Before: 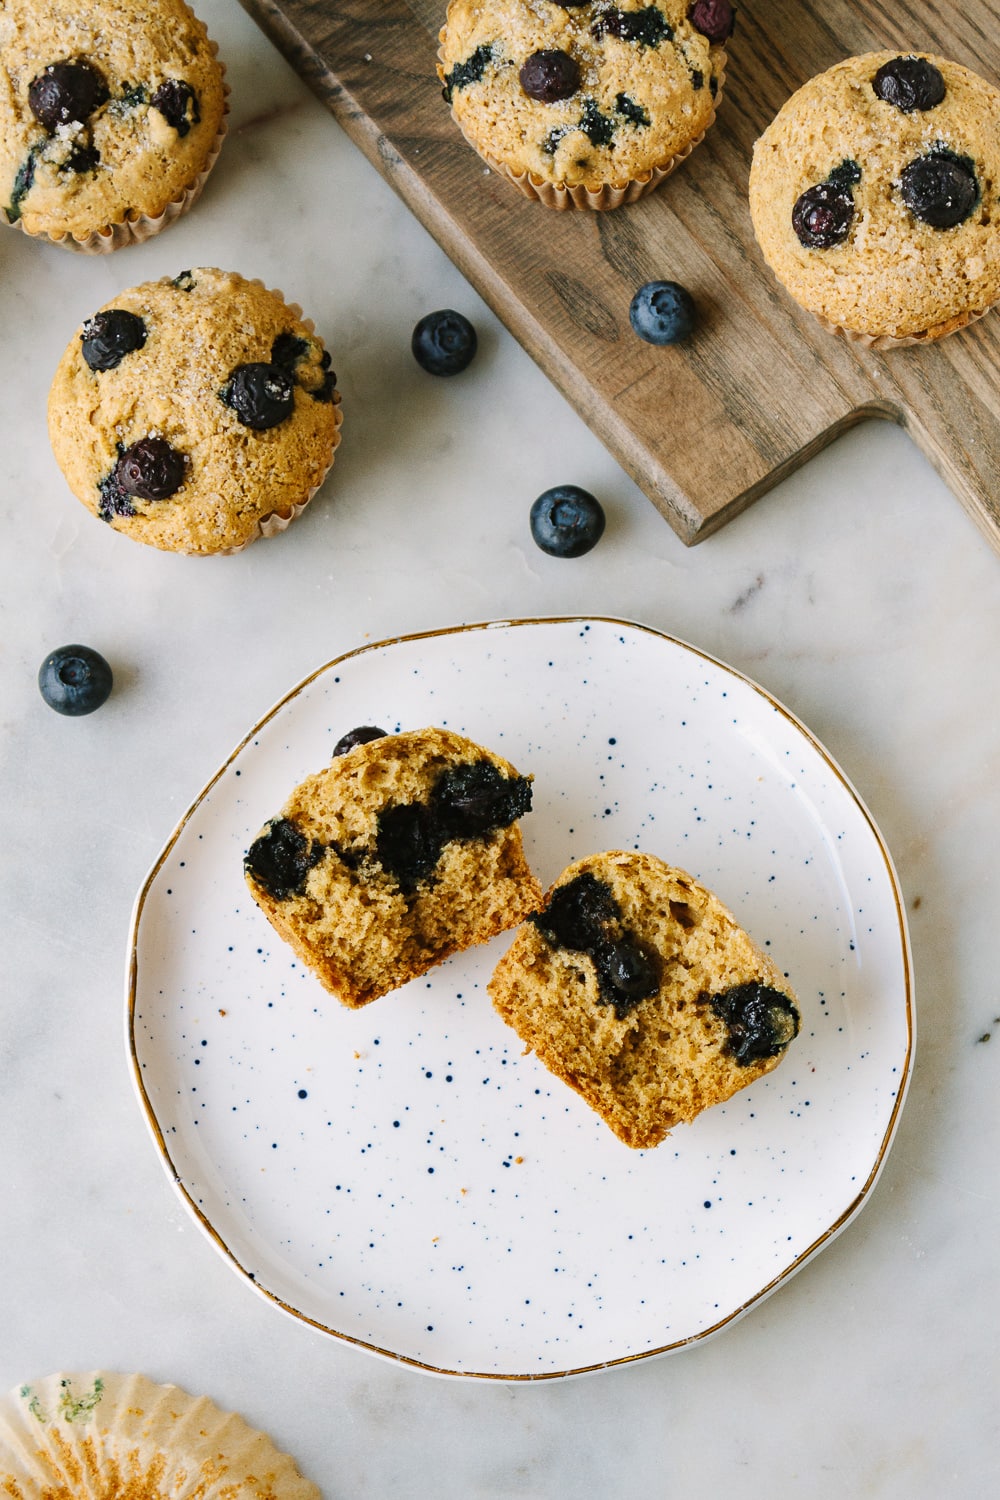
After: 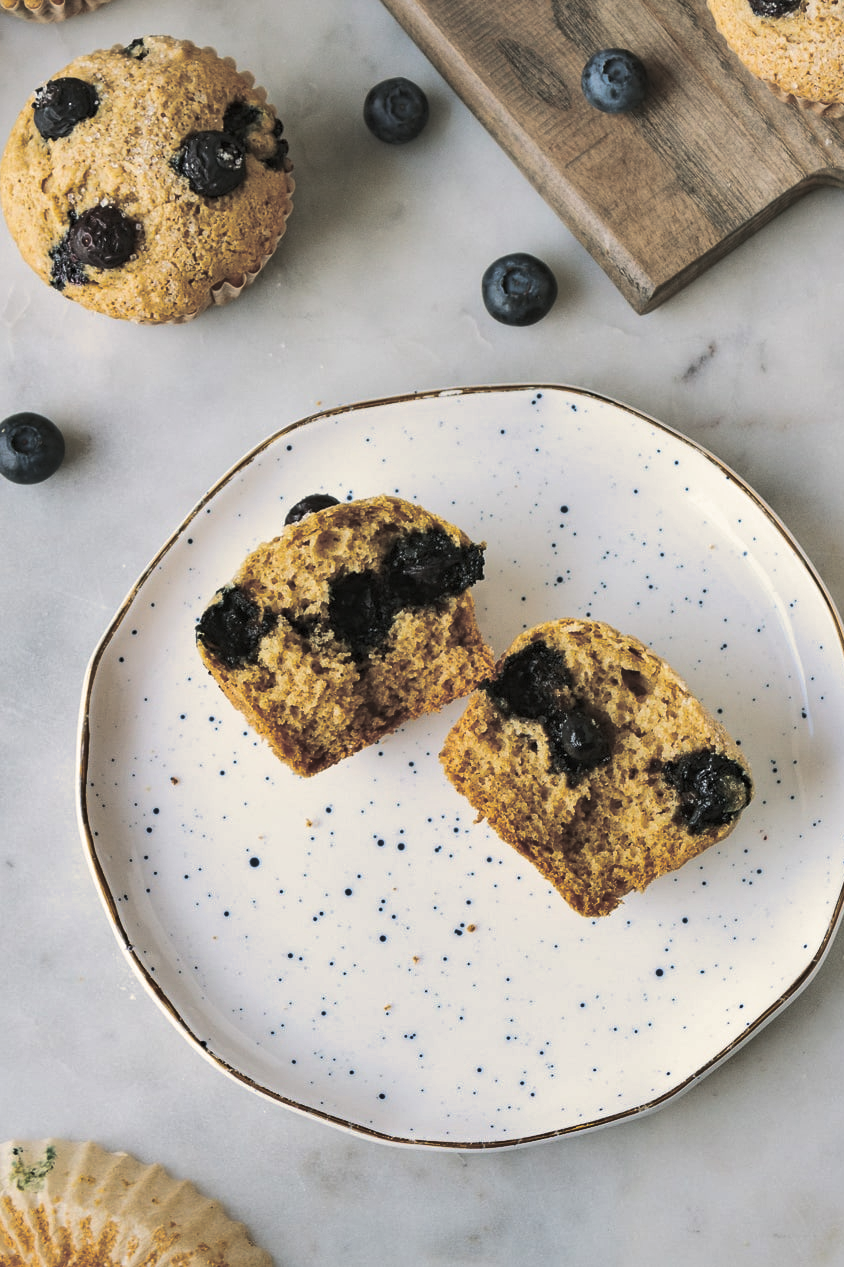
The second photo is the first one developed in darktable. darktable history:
shadows and highlights: soften with gaussian
split-toning: shadows › hue 43.2°, shadows › saturation 0, highlights › hue 50.4°, highlights › saturation 1
rgb curve: curves: ch0 [(0, 0) (0.093, 0.159) (0.241, 0.265) (0.414, 0.42) (1, 1)], compensate middle gray true, preserve colors basic power
crop and rotate: left 4.842%, top 15.51%, right 10.668%
